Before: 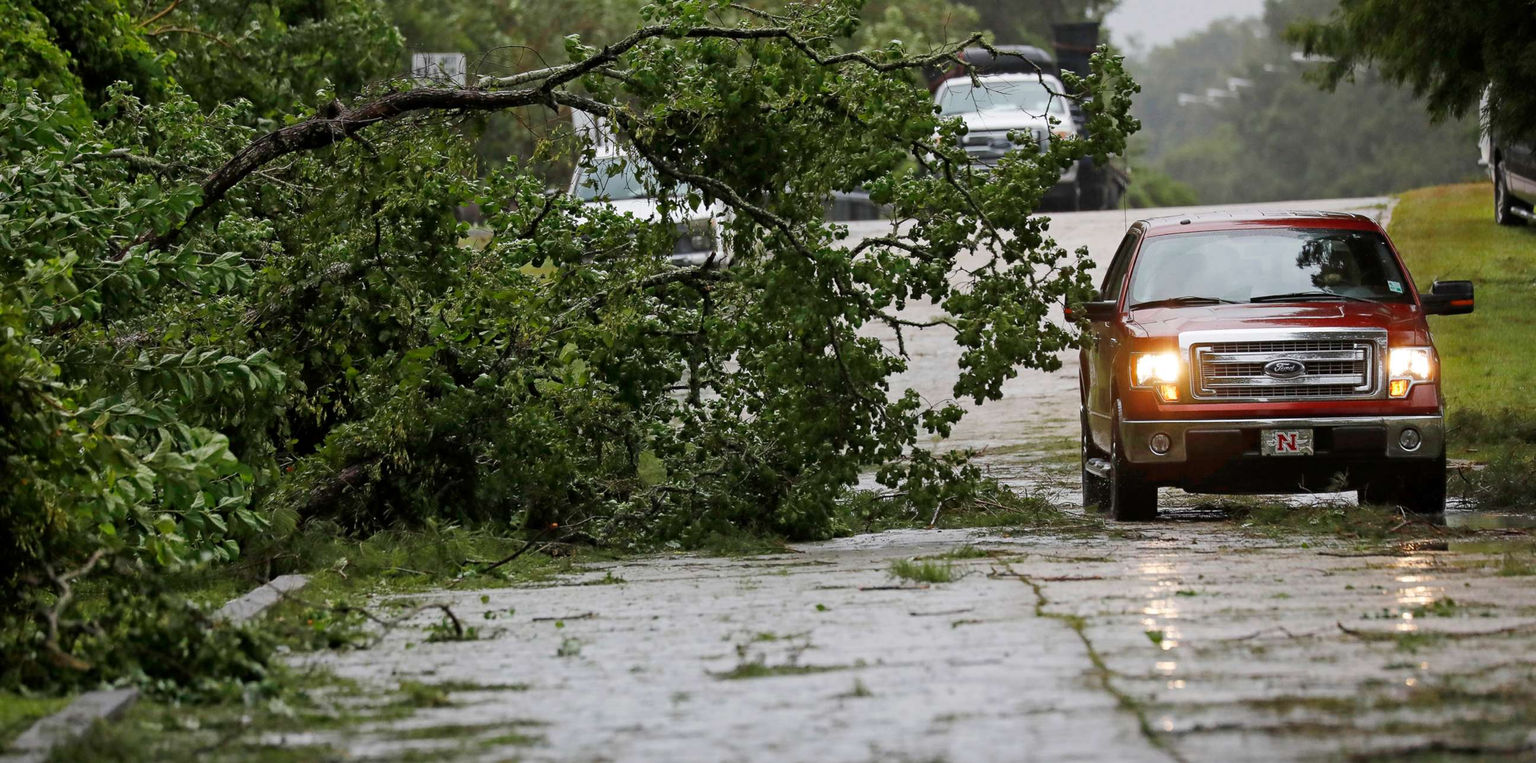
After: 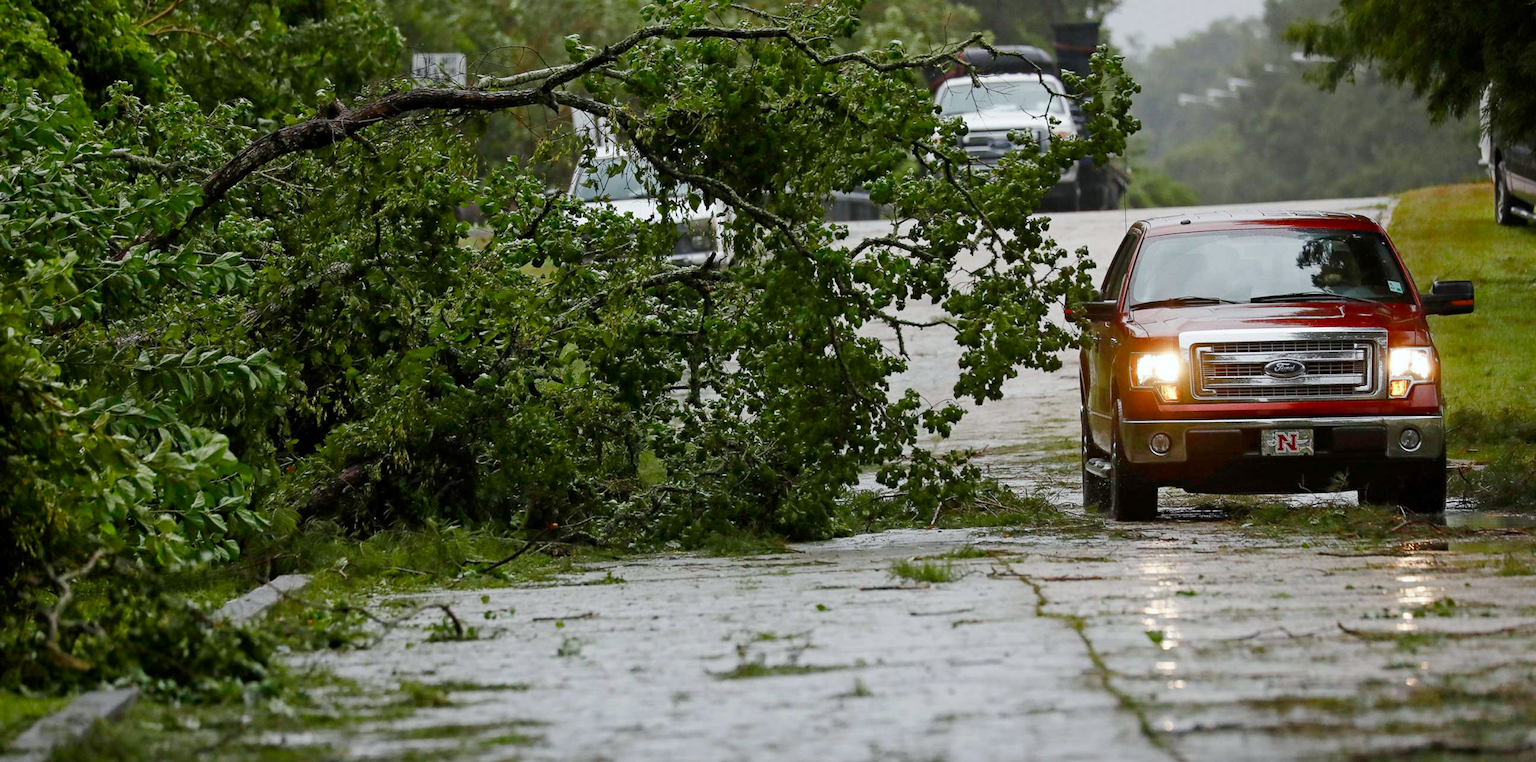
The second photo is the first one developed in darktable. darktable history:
color balance rgb: perceptual saturation grading › global saturation 20%, perceptual saturation grading › highlights -50%, perceptual saturation grading › shadows 30%
white balance: red 0.978, blue 0.999
